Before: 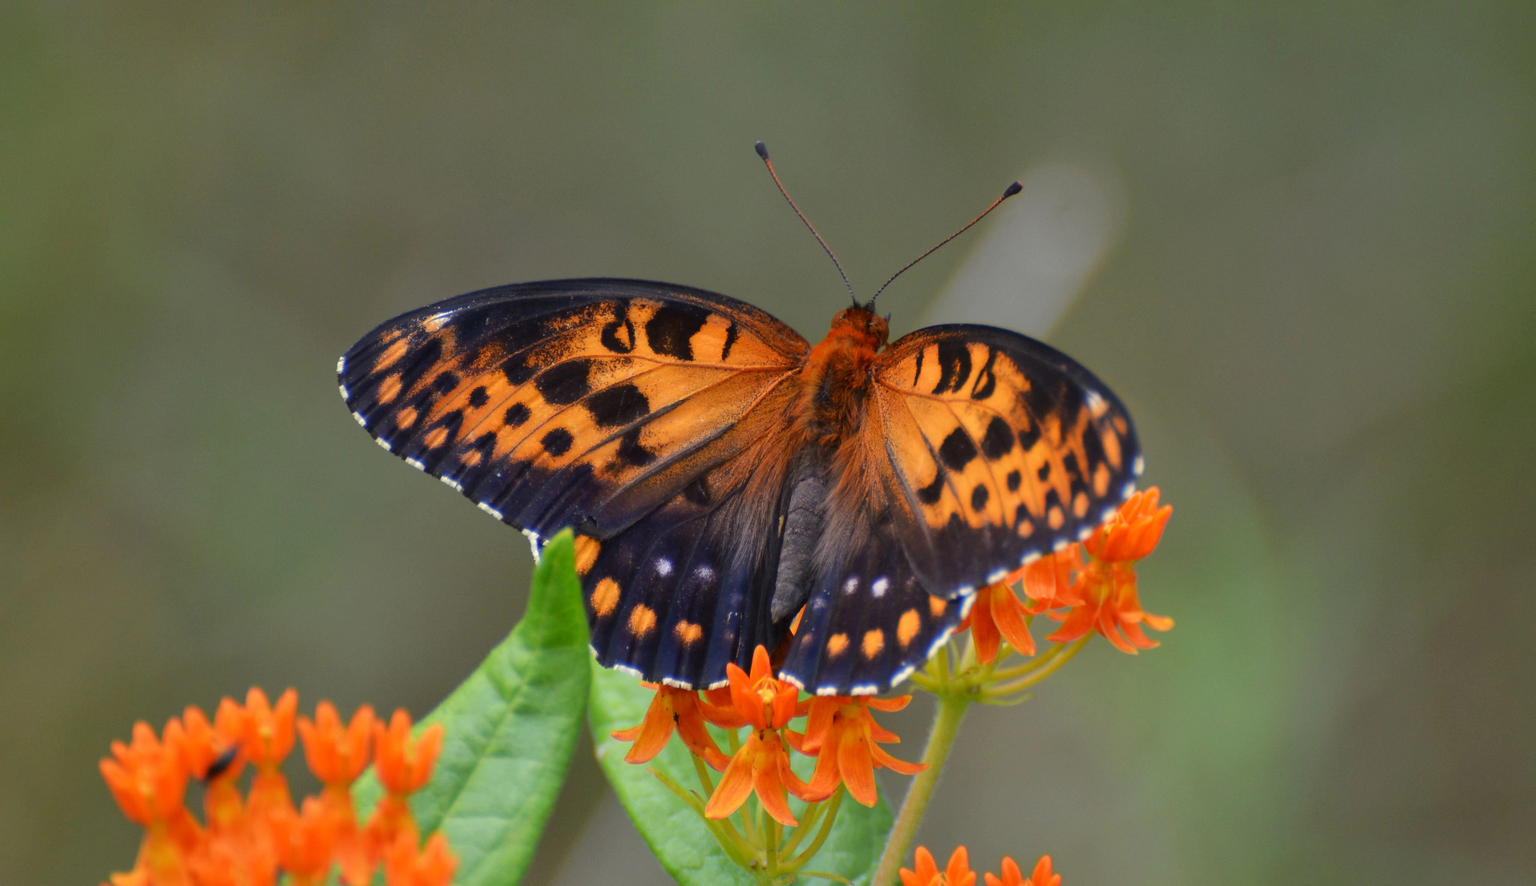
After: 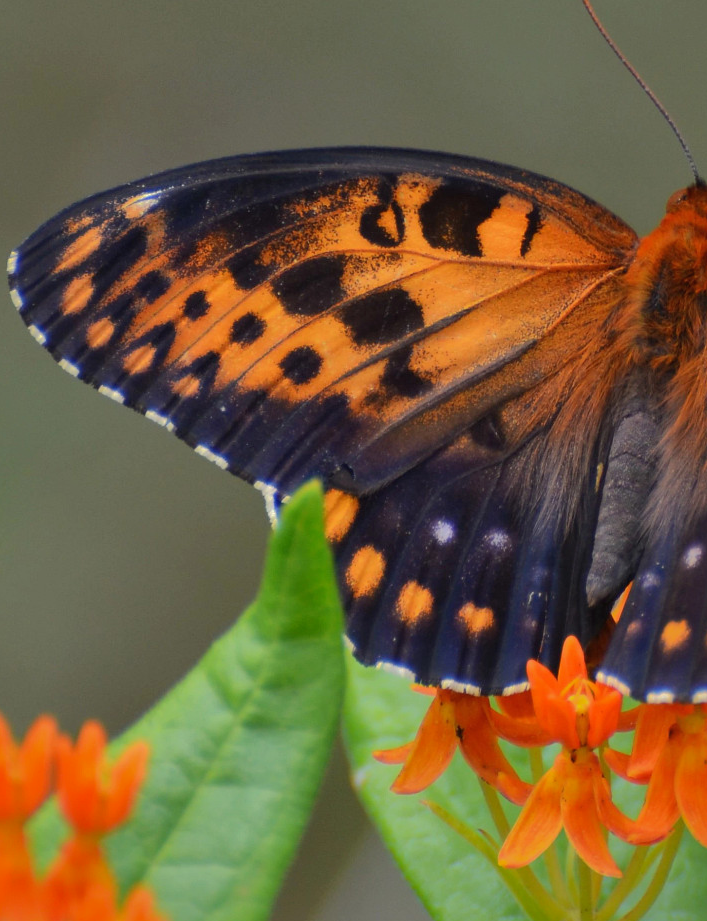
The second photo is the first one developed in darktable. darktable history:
shadows and highlights: shadows 24.9, highlights -70.58
crop and rotate: left 21.591%, top 19.04%, right 43.845%, bottom 2.971%
